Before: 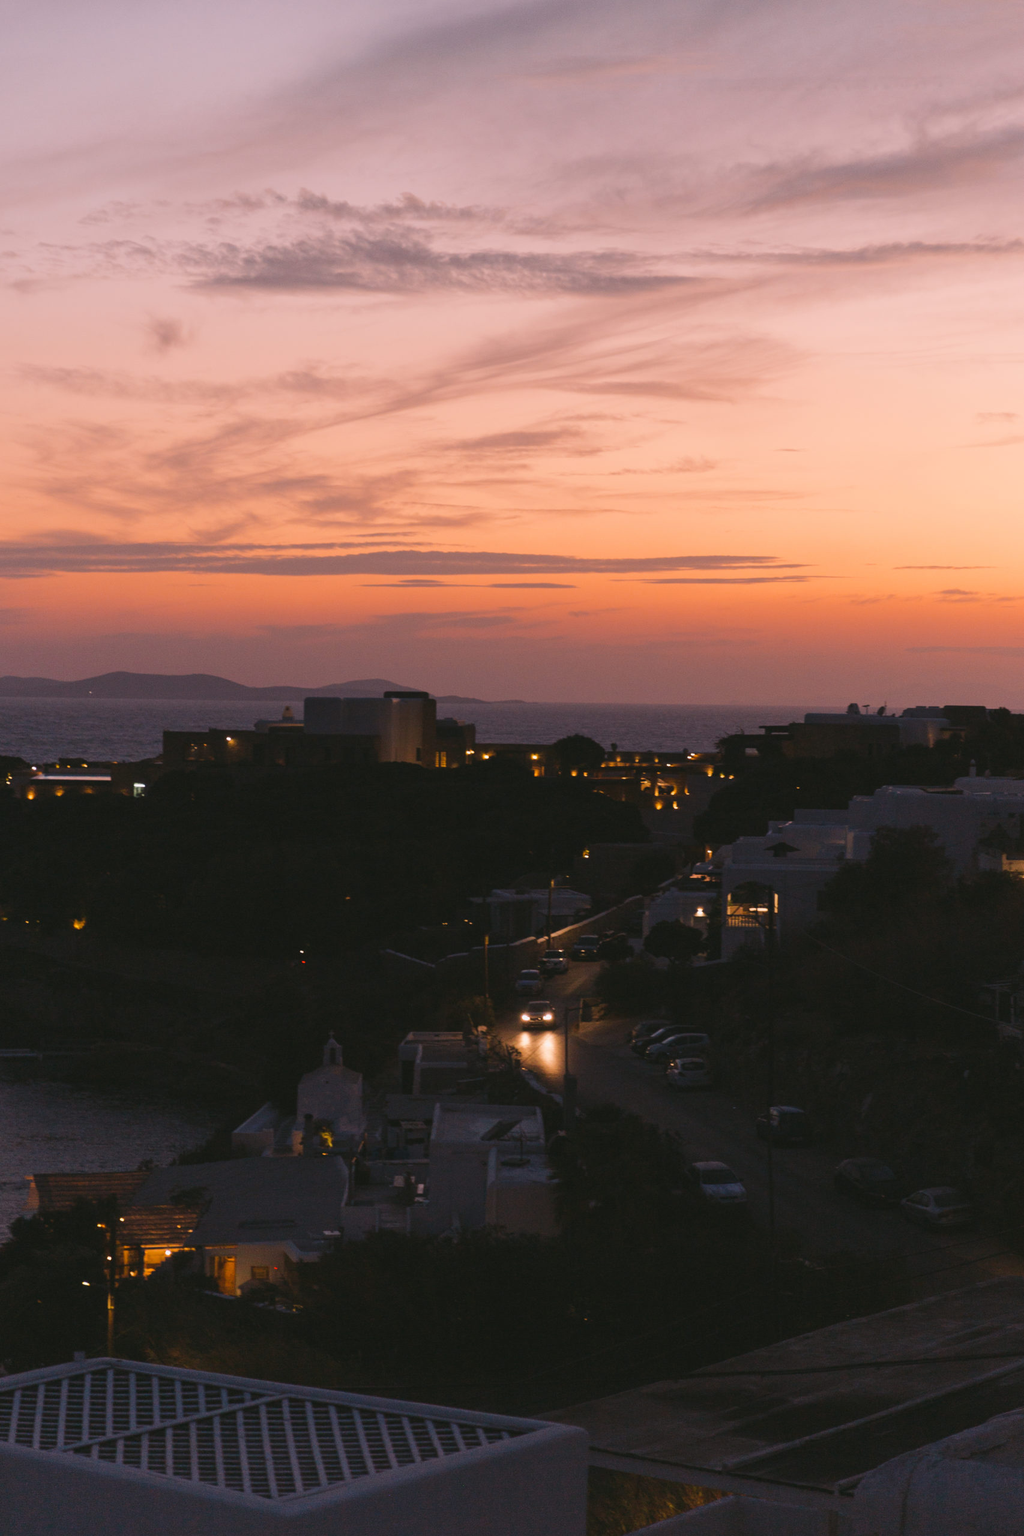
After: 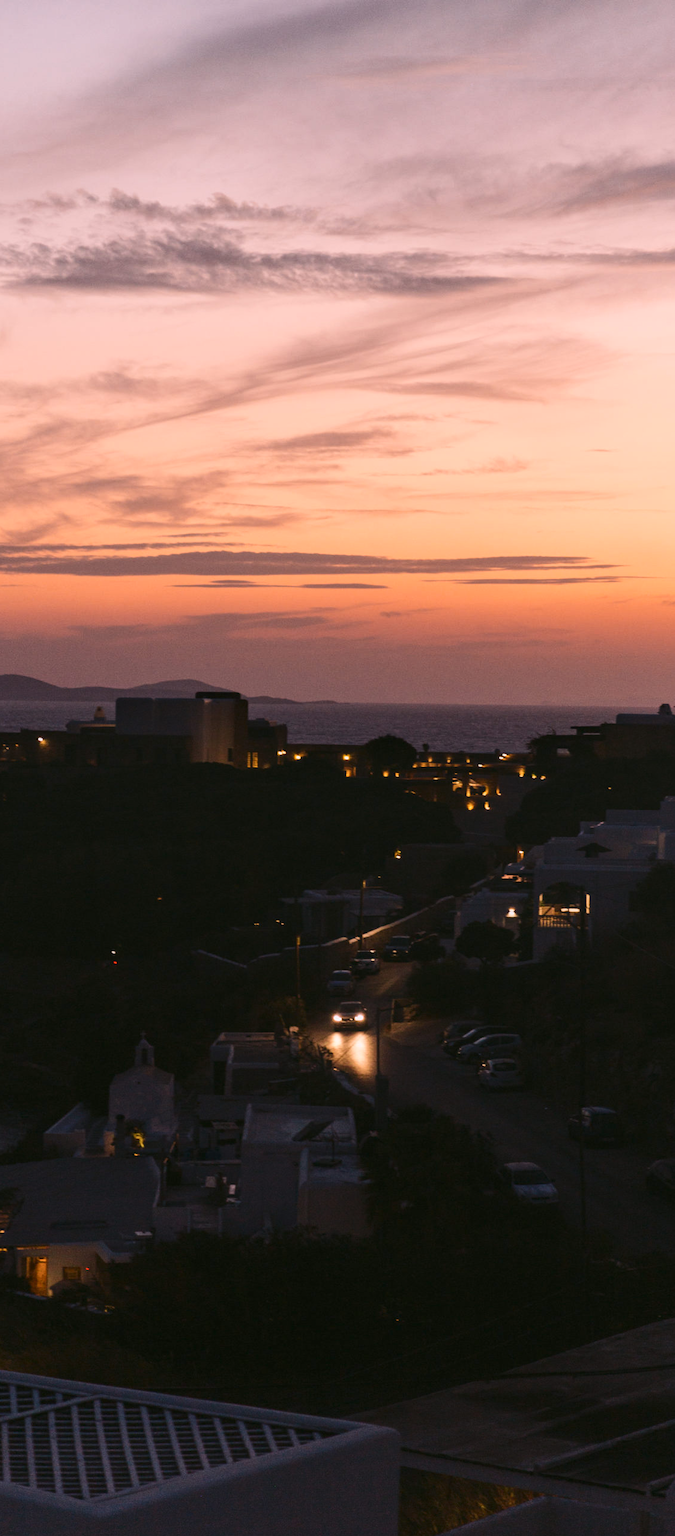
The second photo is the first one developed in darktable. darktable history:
contrast brightness saturation: contrast 0.22
local contrast: on, module defaults
crop and rotate: left 18.442%, right 15.508%
